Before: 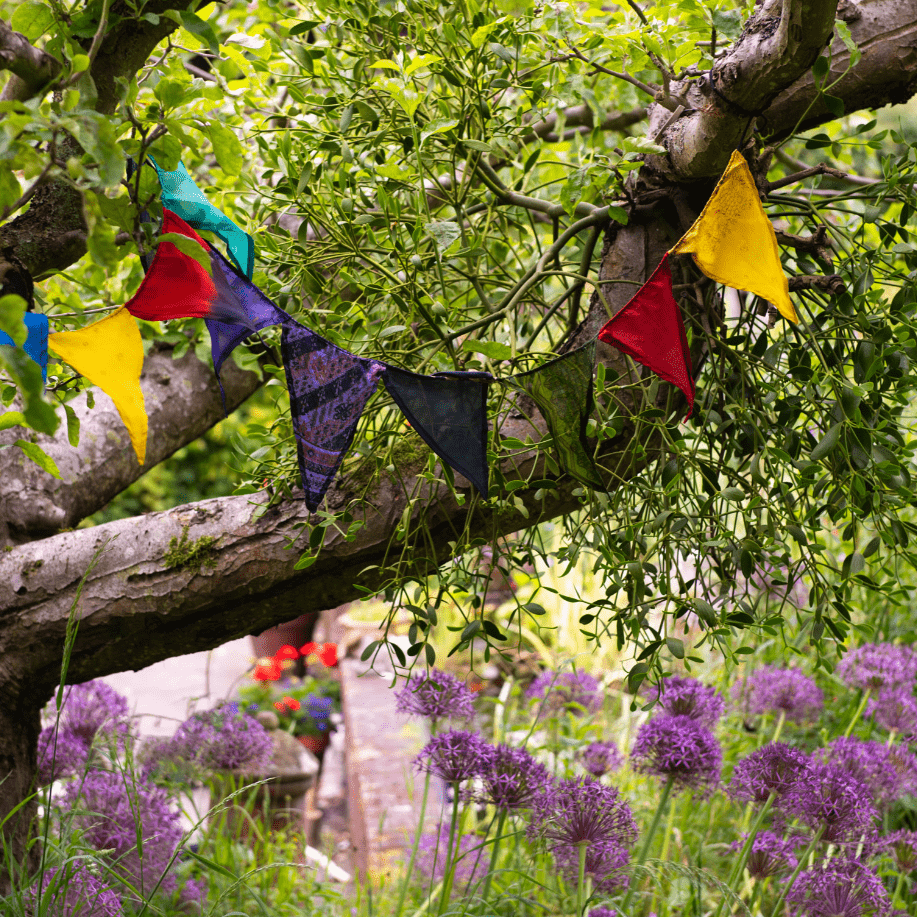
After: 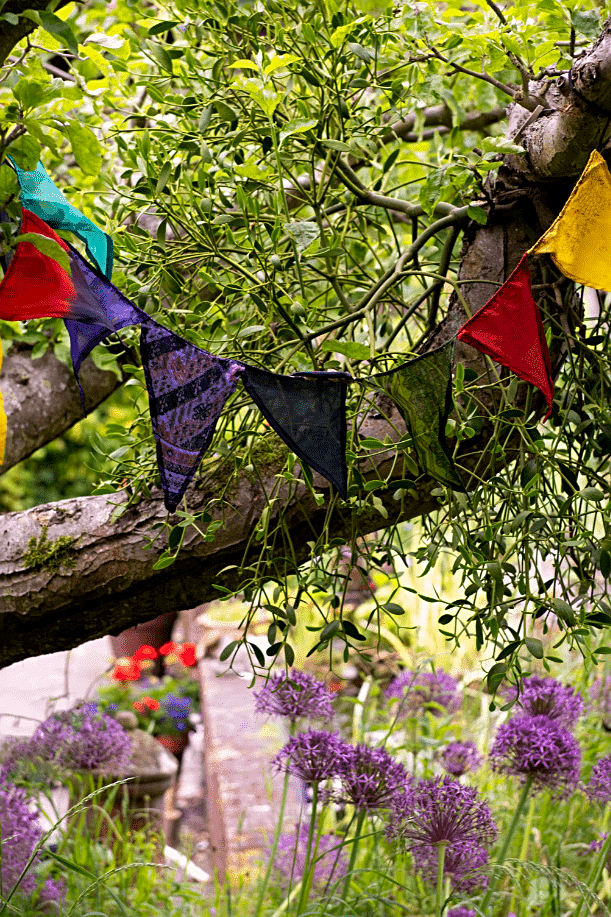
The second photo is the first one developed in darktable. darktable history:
sharpen: radius 2.167, amount 0.381, threshold 0
crop: left 15.419%, right 17.914%
exposure: black level correction 0.005, exposure 0.014 EV, compensate highlight preservation false
